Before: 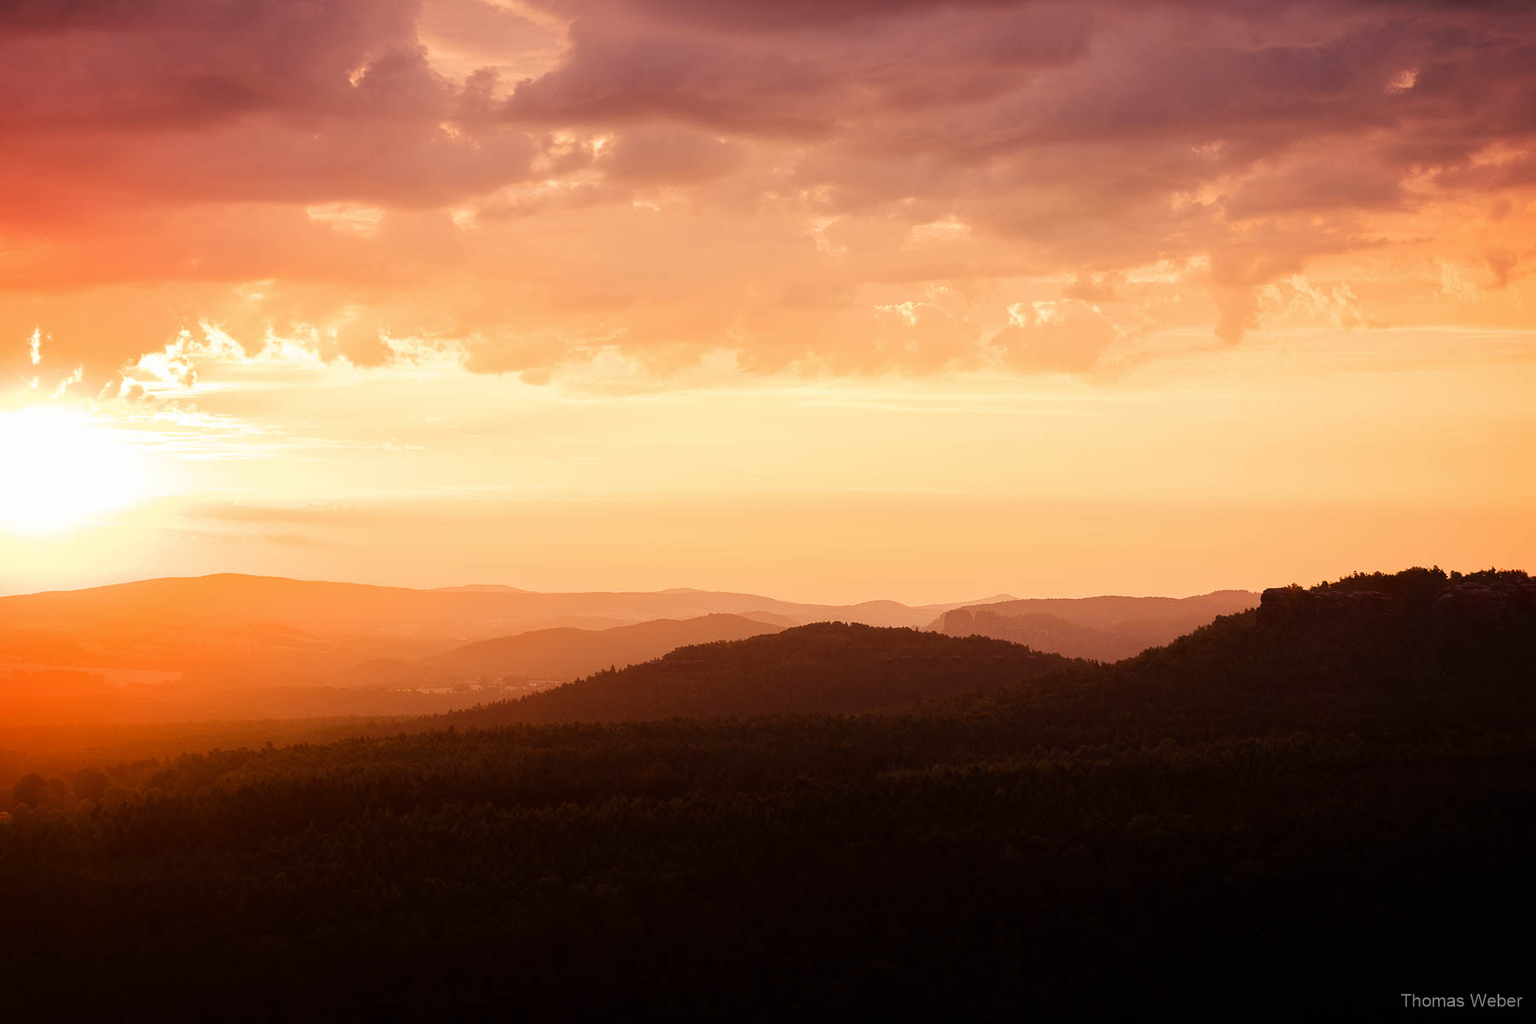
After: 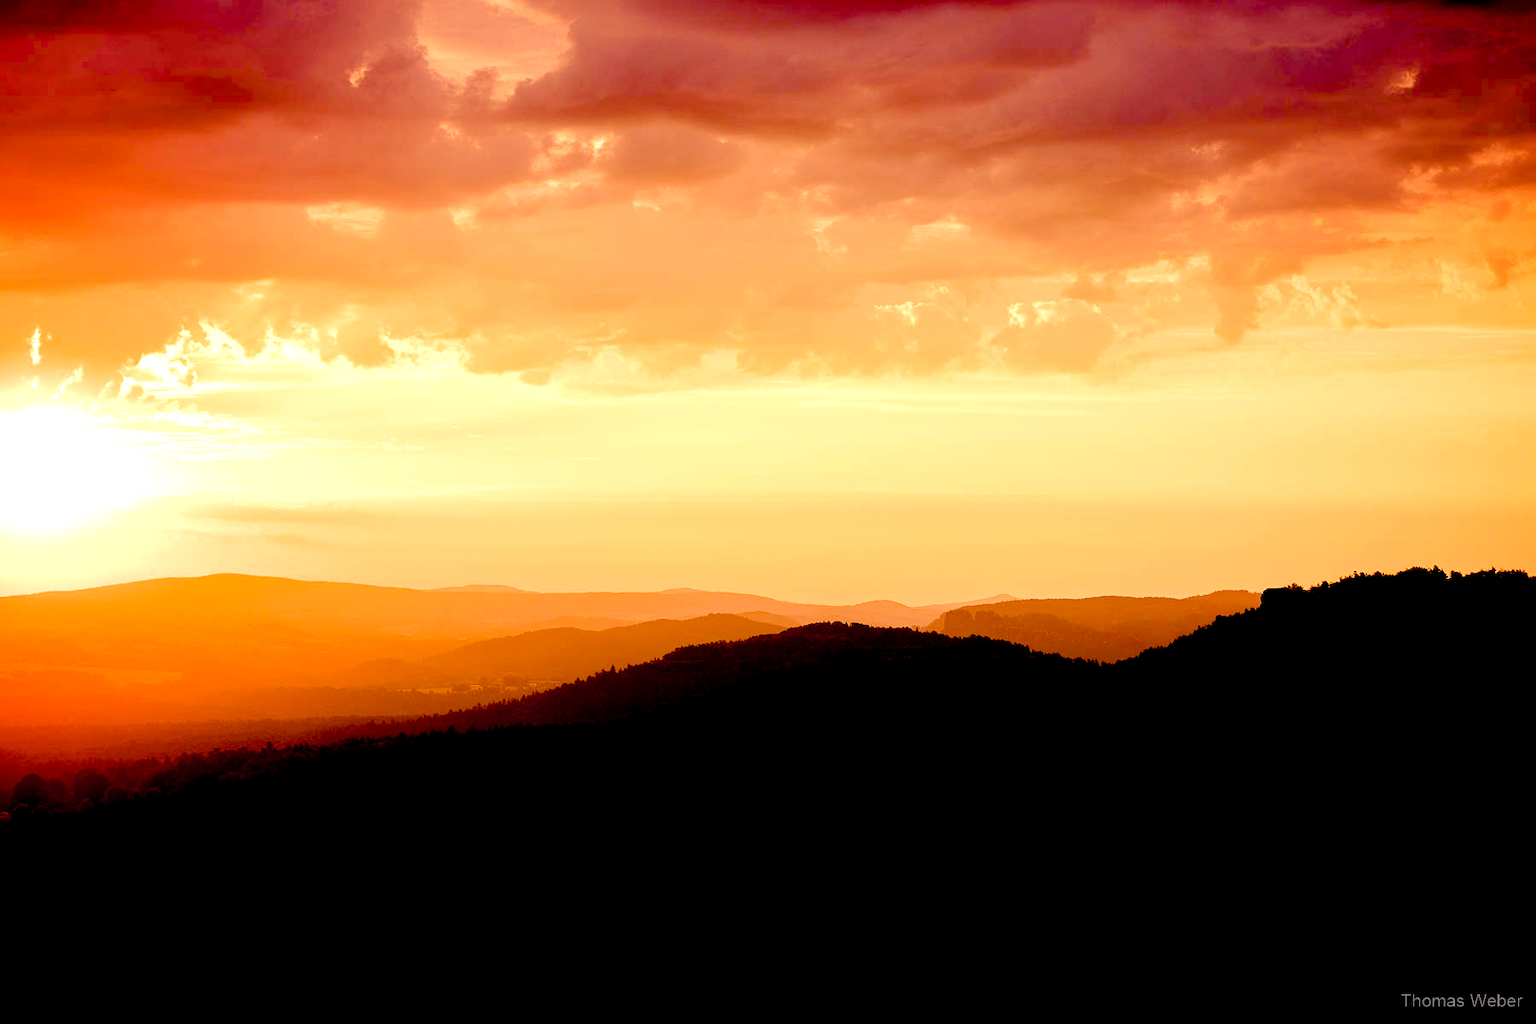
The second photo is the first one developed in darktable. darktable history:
color balance rgb: shadows lift › chroma 3%, shadows lift › hue 280.8°, power › hue 330°, highlights gain › chroma 3%, highlights gain › hue 75.6°, global offset › luminance -1%, perceptual saturation grading › global saturation 20%, perceptual saturation grading › highlights -25%, perceptual saturation grading › shadows 50%, global vibrance 20%
exposure: black level correction 0.031, exposure 0.304 EV, compensate highlight preservation false
